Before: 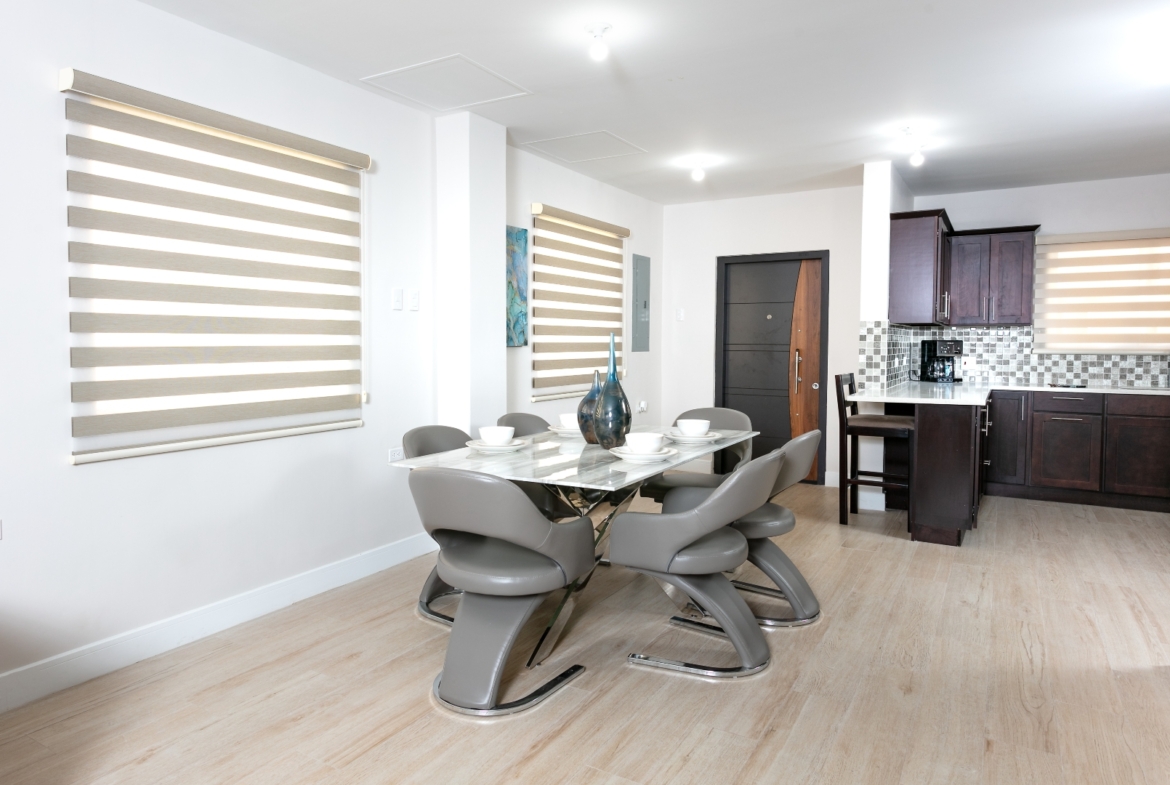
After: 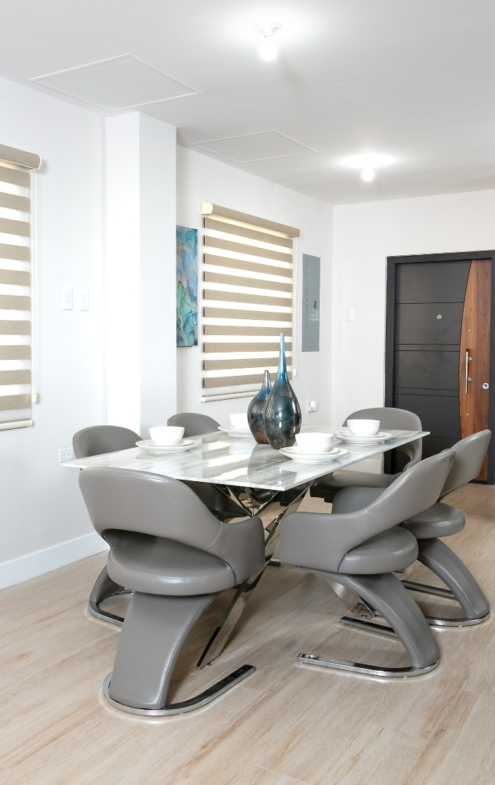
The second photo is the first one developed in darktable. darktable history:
crop: left 28.249%, right 29.404%
